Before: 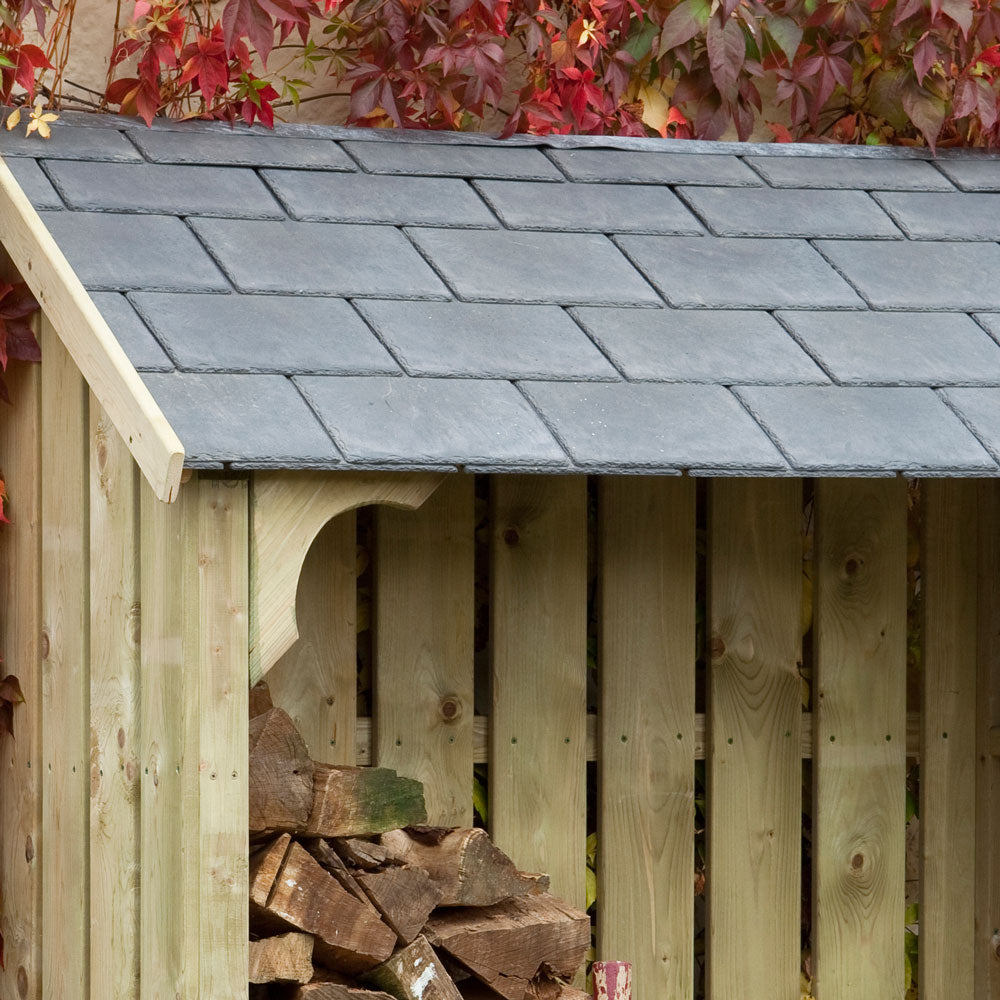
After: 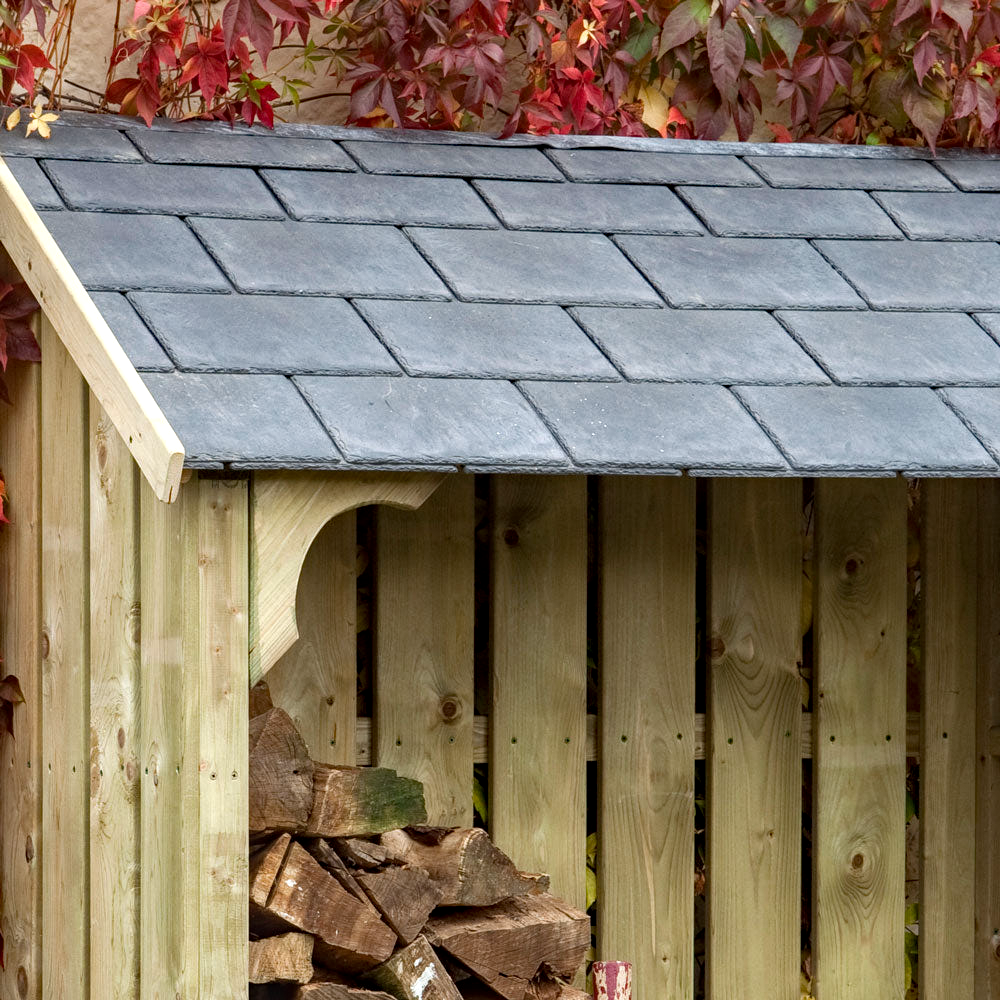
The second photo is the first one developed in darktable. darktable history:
shadows and highlights: shadows -11.92, white point adjustment 3.9, highlights 28.63
local contrast: on, module defaults
haze removal: strength 0.28, distance 0.249, compatibility mode true, adaptive false
